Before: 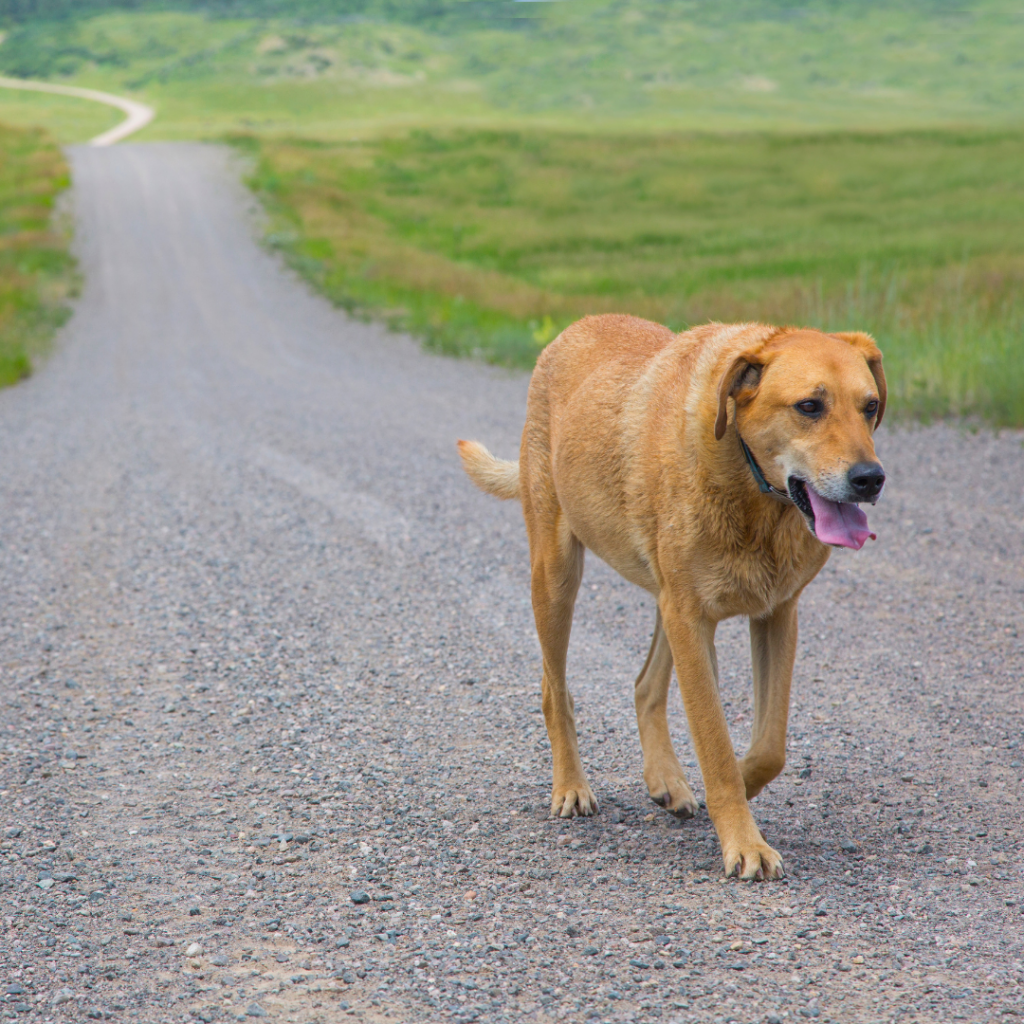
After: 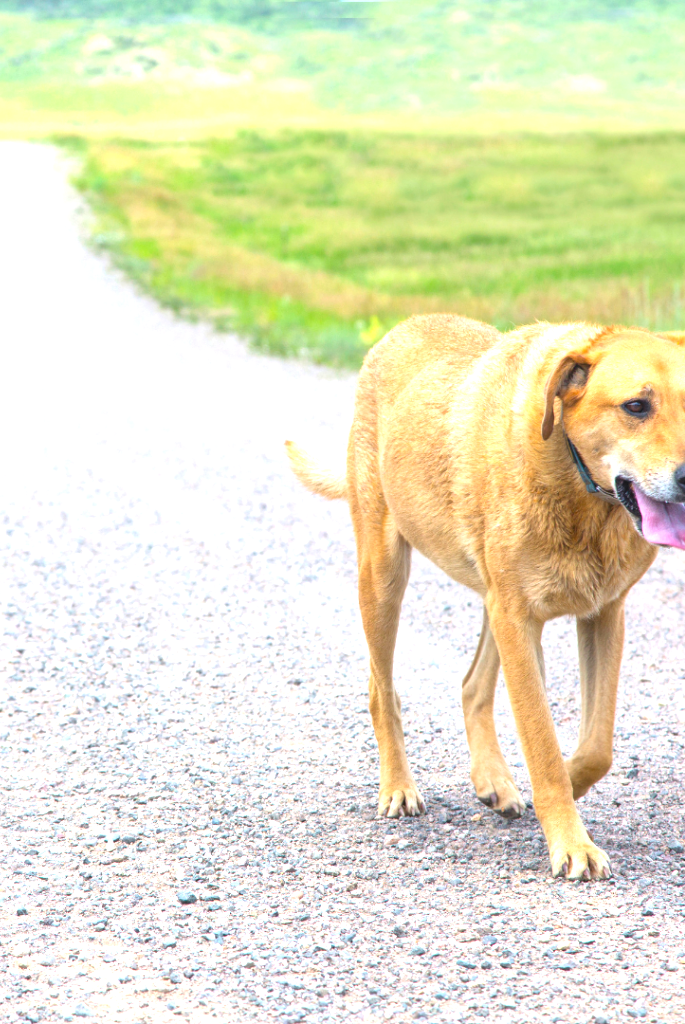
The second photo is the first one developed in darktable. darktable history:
exposure: black level correction 0, exposure 1.442 EV, compensate highlight preservation false
crop: left 16.949%, right 16.121%
